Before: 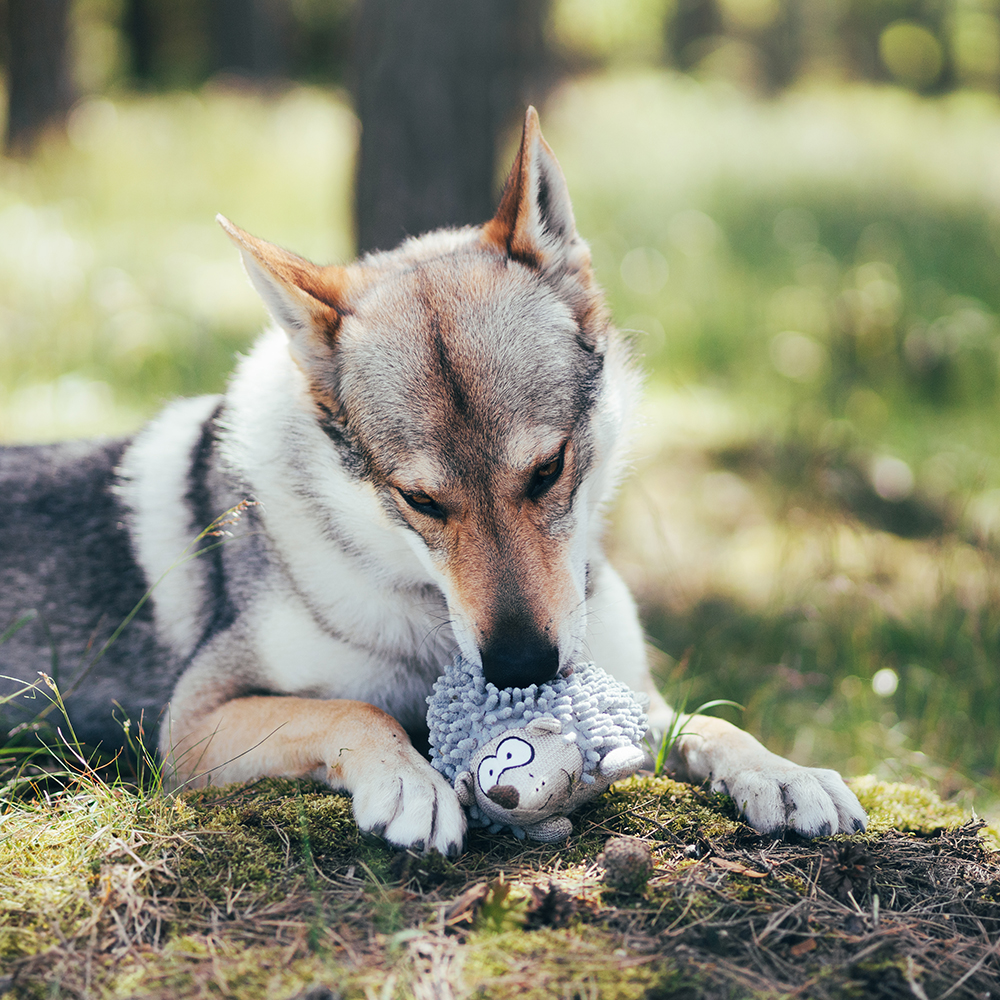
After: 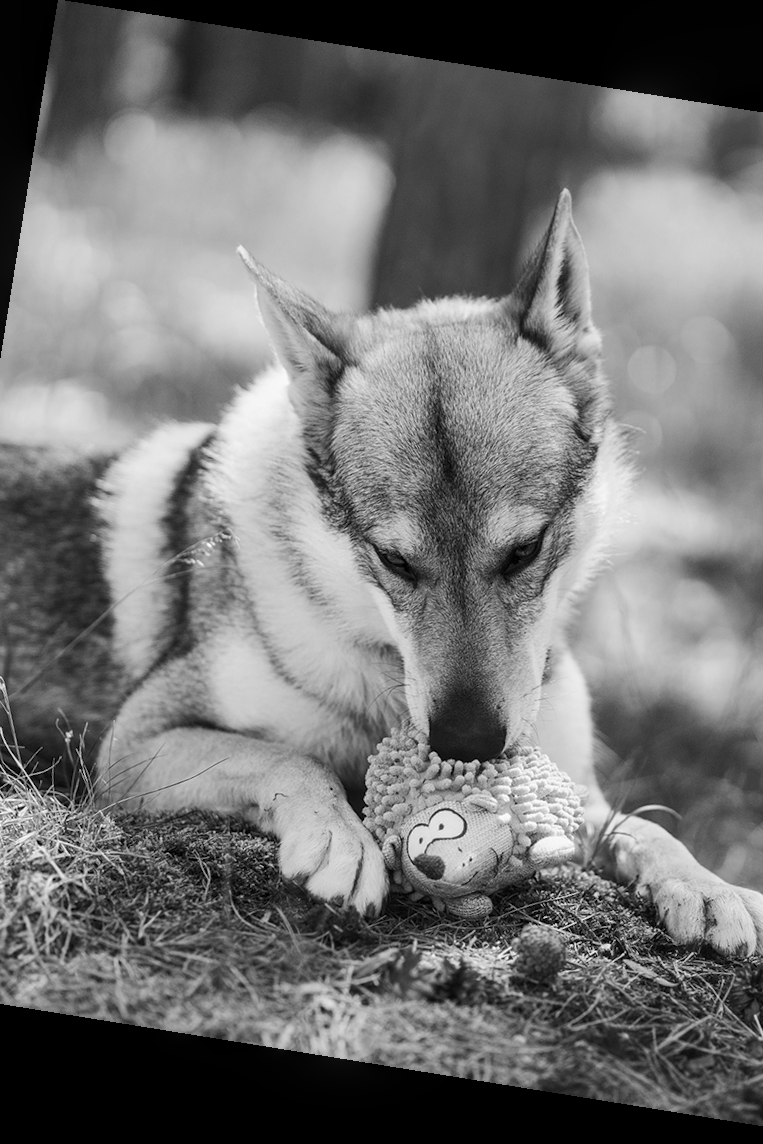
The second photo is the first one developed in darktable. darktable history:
rotate and perspective: rotation 9.12°, automatic cropping off
color calibration: output gray [0.253, 0.26, 0.487, 0], gray › normalize channels true, illuminant same as pipeline (D50), adaptation XYZ, x 0.346, y 0.359, gamut compression 0
crop and rotate: left 8.786%, right 24.548%
local contrast: on, module defaults
